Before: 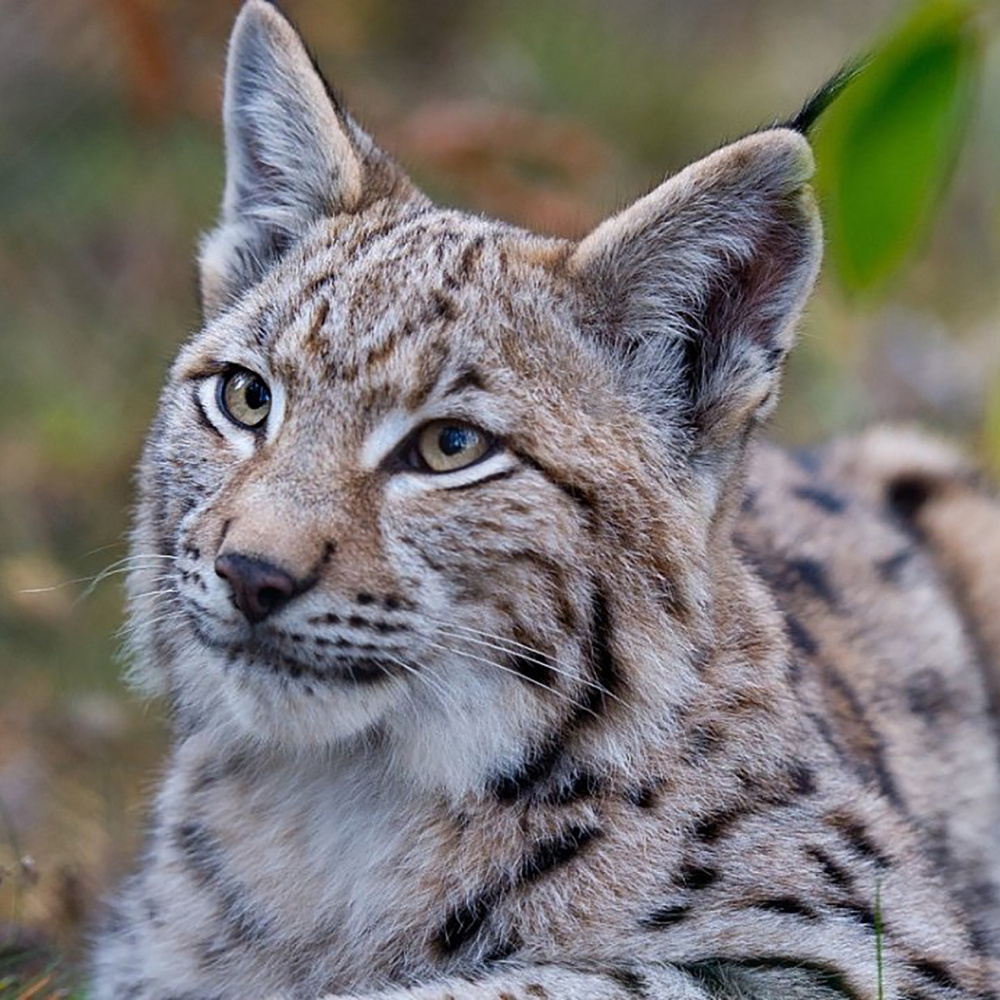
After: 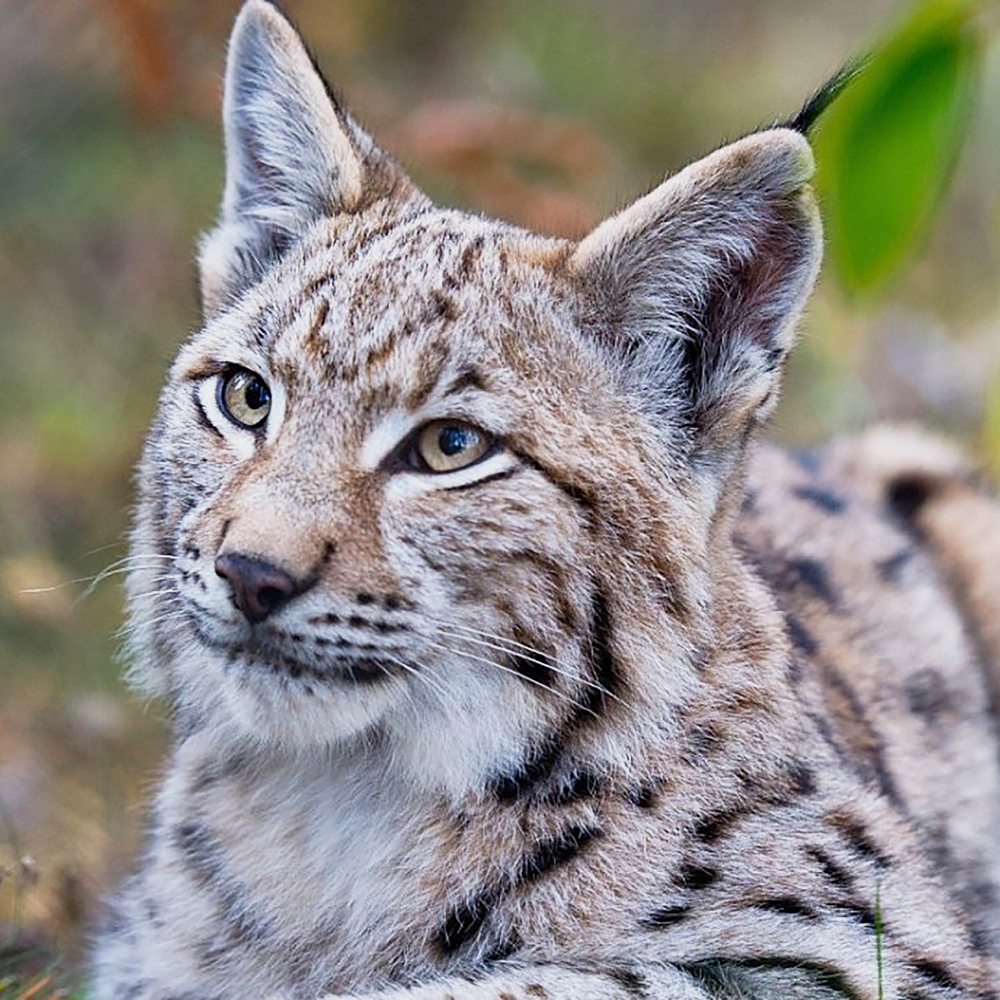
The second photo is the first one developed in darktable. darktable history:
sharpen: amount 0.216
base curve: curves: ch0 [(0, 0) (0.088, 0.125) (0.176, 0.251) (0.354, 0.501) (0.613, 0.749) (1, 0.877)], preserve colors none
